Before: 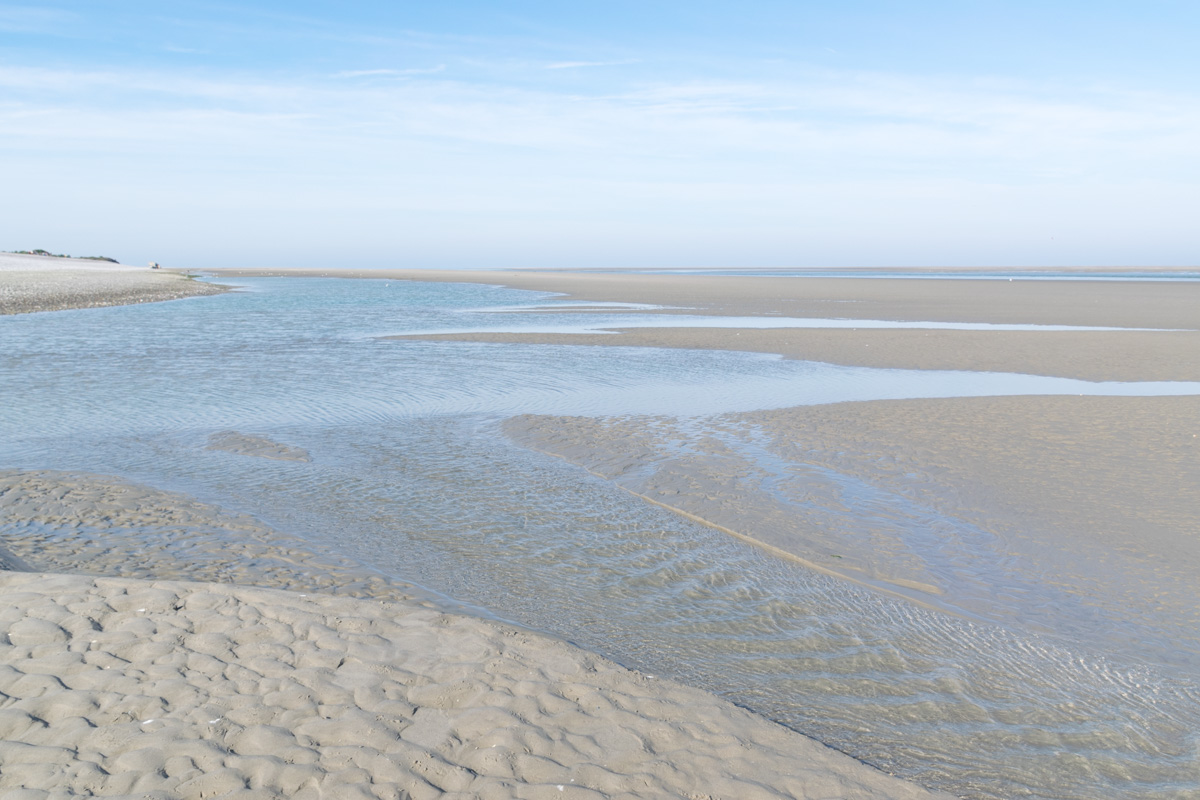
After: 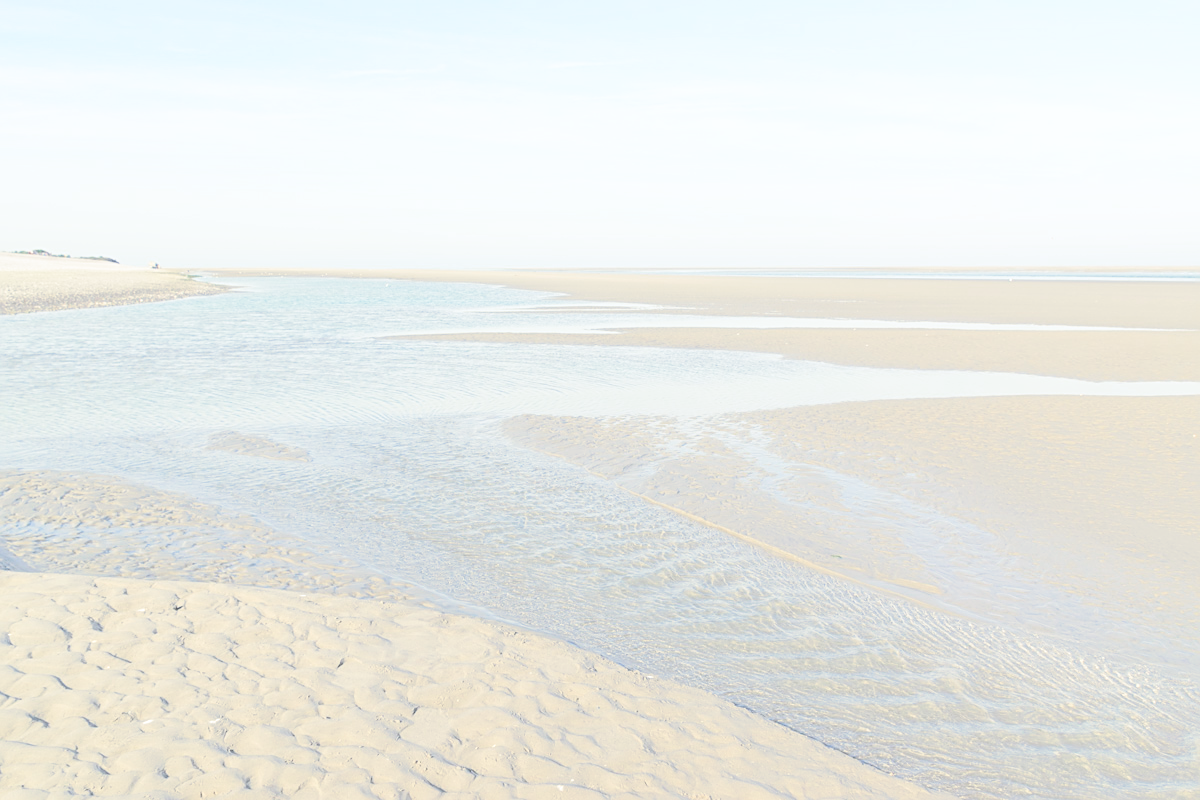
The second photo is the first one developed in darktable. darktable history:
contrast brightness saturation: brightness 1
split-toning: shadows › hue 43.2°, shadows › saturation 0, highlights › hue 50.4°, highlights › saturation 1
sharpen: on, module defaults
